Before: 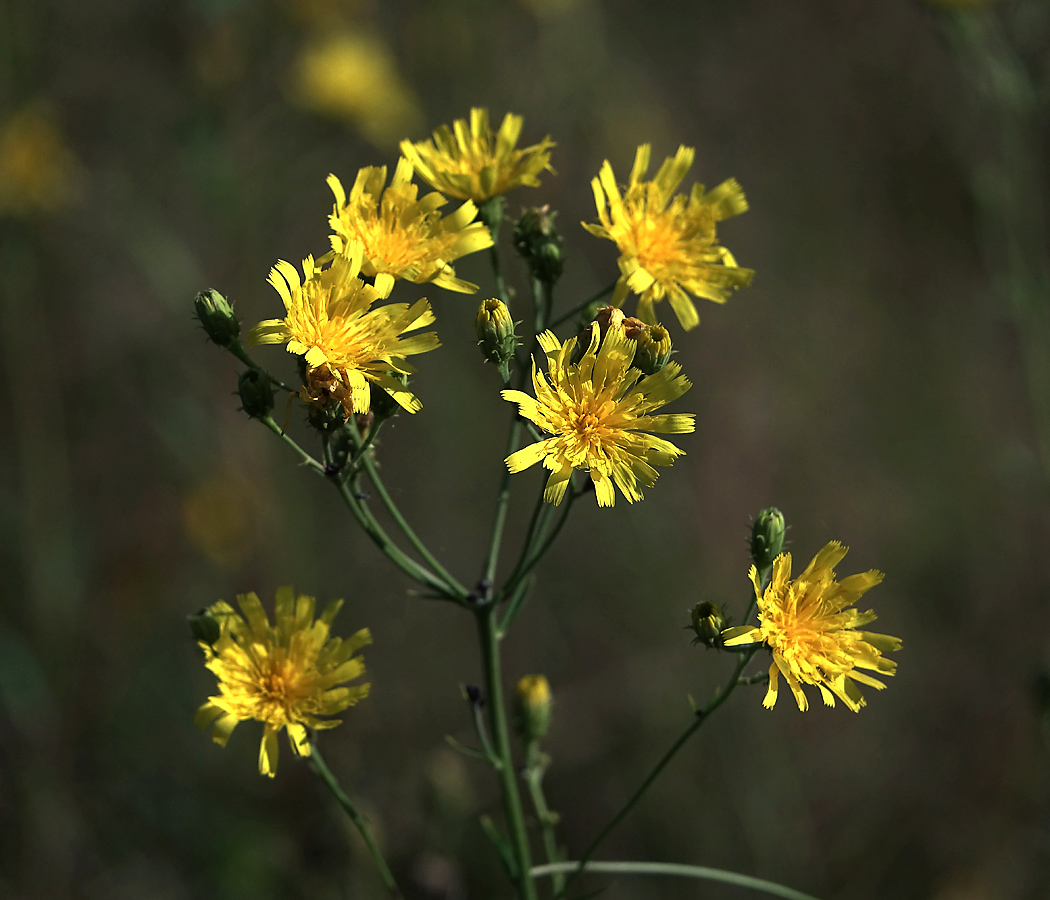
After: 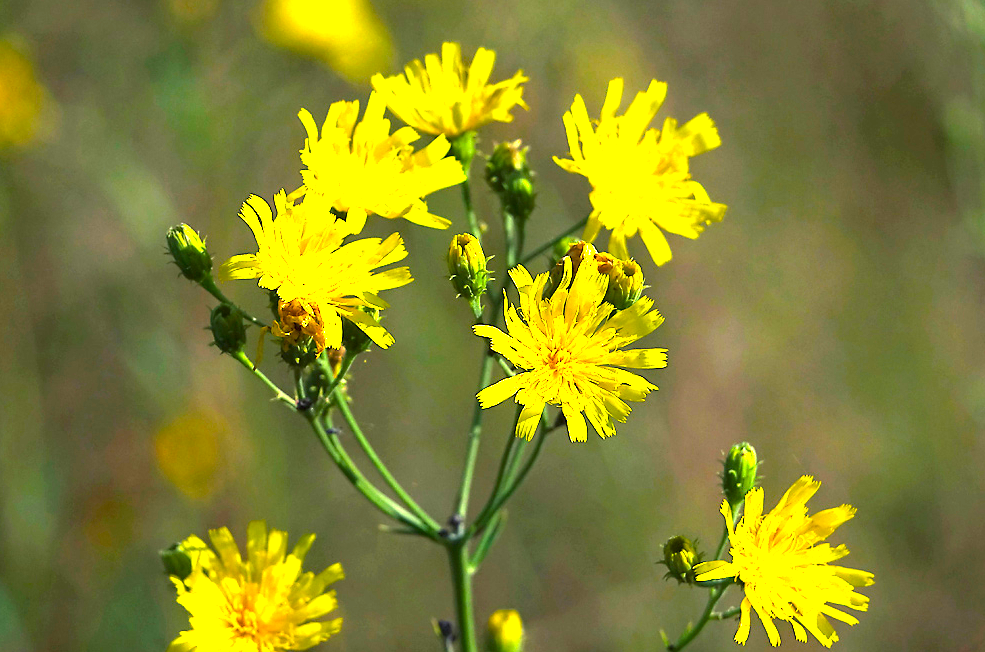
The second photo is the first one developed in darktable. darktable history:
contrast brightness saturation: contrast 0.04, saturation 0.07
crop: left 2.737%, top 7.287%, right 3.421%, bottom 20.179%
color balance rgb: linear chroma grading › global chroma 15%, perceptual saturation grading › global saturation 30%
exposure: exposure 2.207 EV, compensate highlight preservation false
